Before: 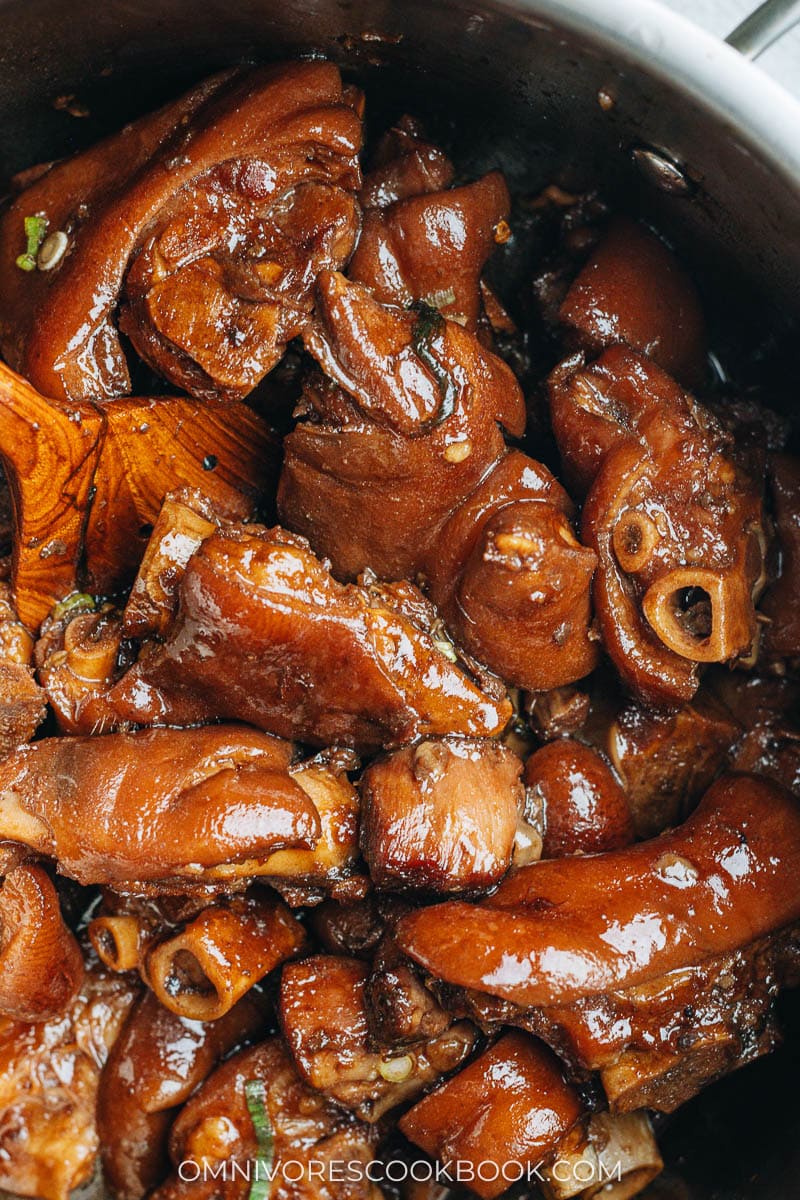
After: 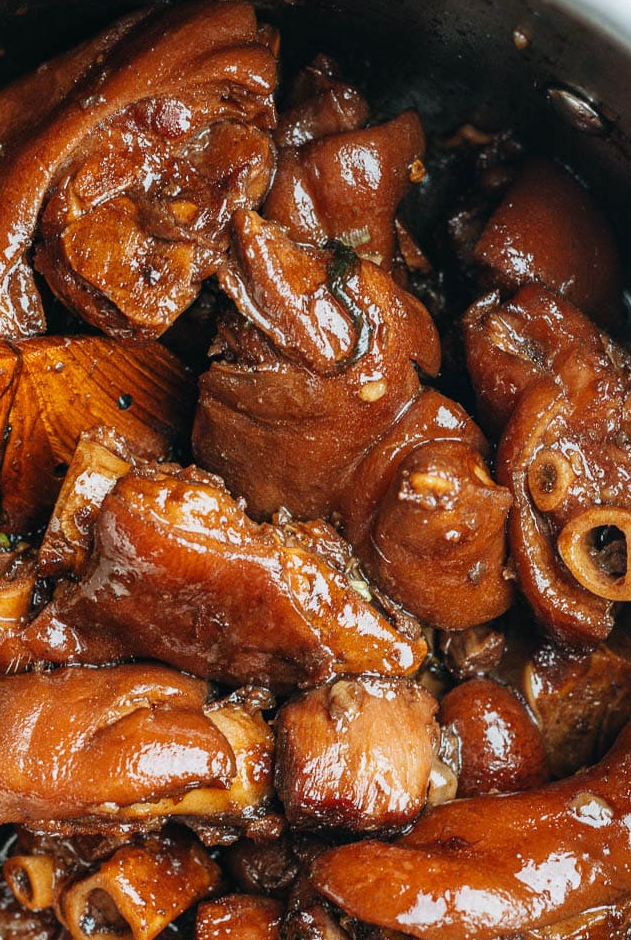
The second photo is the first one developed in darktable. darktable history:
crop and rotate: left 10.744%, top 5.096%, right 10.356%, bottom 16.527%
